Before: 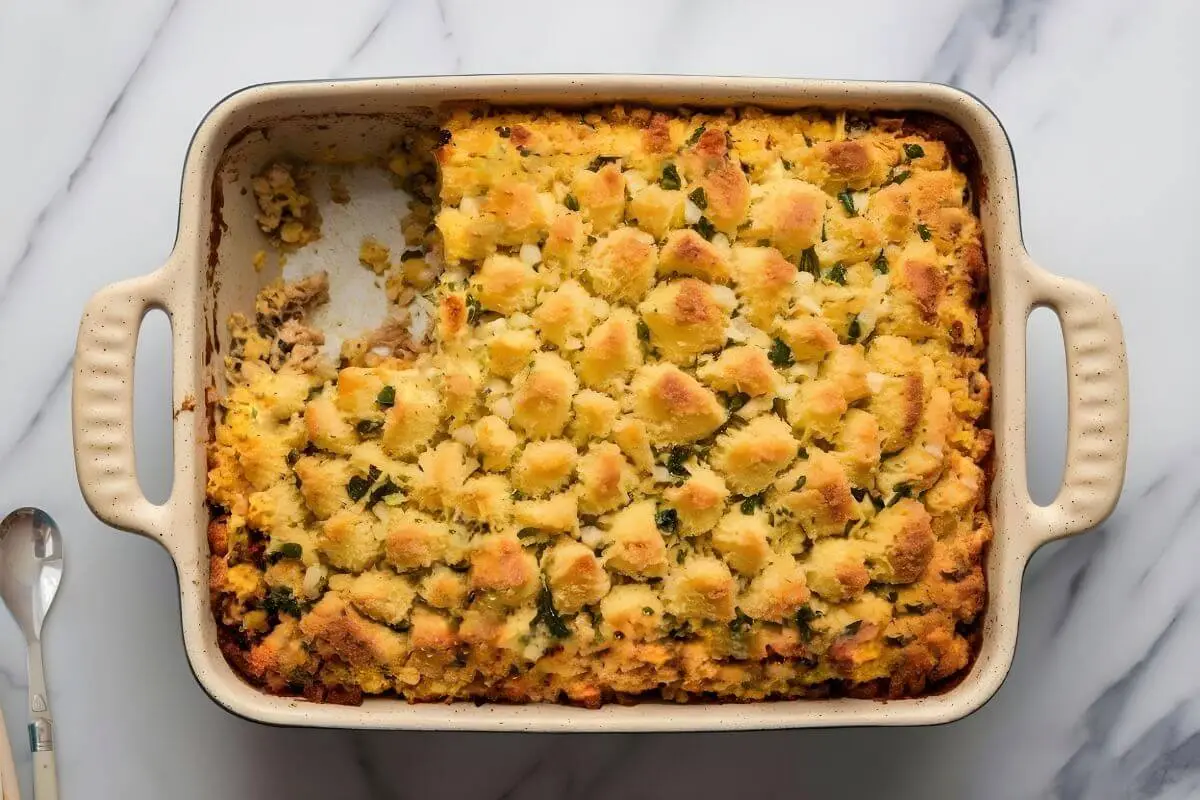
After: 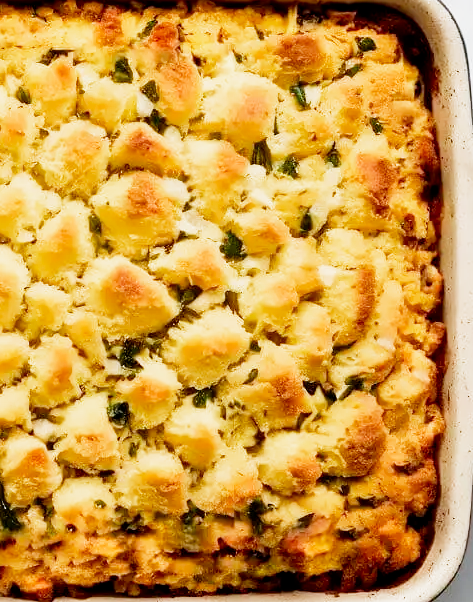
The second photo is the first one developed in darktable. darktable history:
crop: left 45.721%, top 13.393%, right 14.118%, bottom 10.01%
filmic rgb: middle gray luminance 12.74%, black relative exposure -10.13 EV, white relative exposure 3.47 EV, threshold 6 EV, target black luminance 0%, hardness 5.74, latitude 44.69%, contrast 1.221, highlights saturation mix 5%, shadows ↔ highlights balance 26.78%, add noise in highlights 0, preserve chrominance no, color science v3 (2019), use custom middle-gray values true, iterations of high-quality reconstruction 0, contrast in highlights soft, enable highlight reconstruction true
